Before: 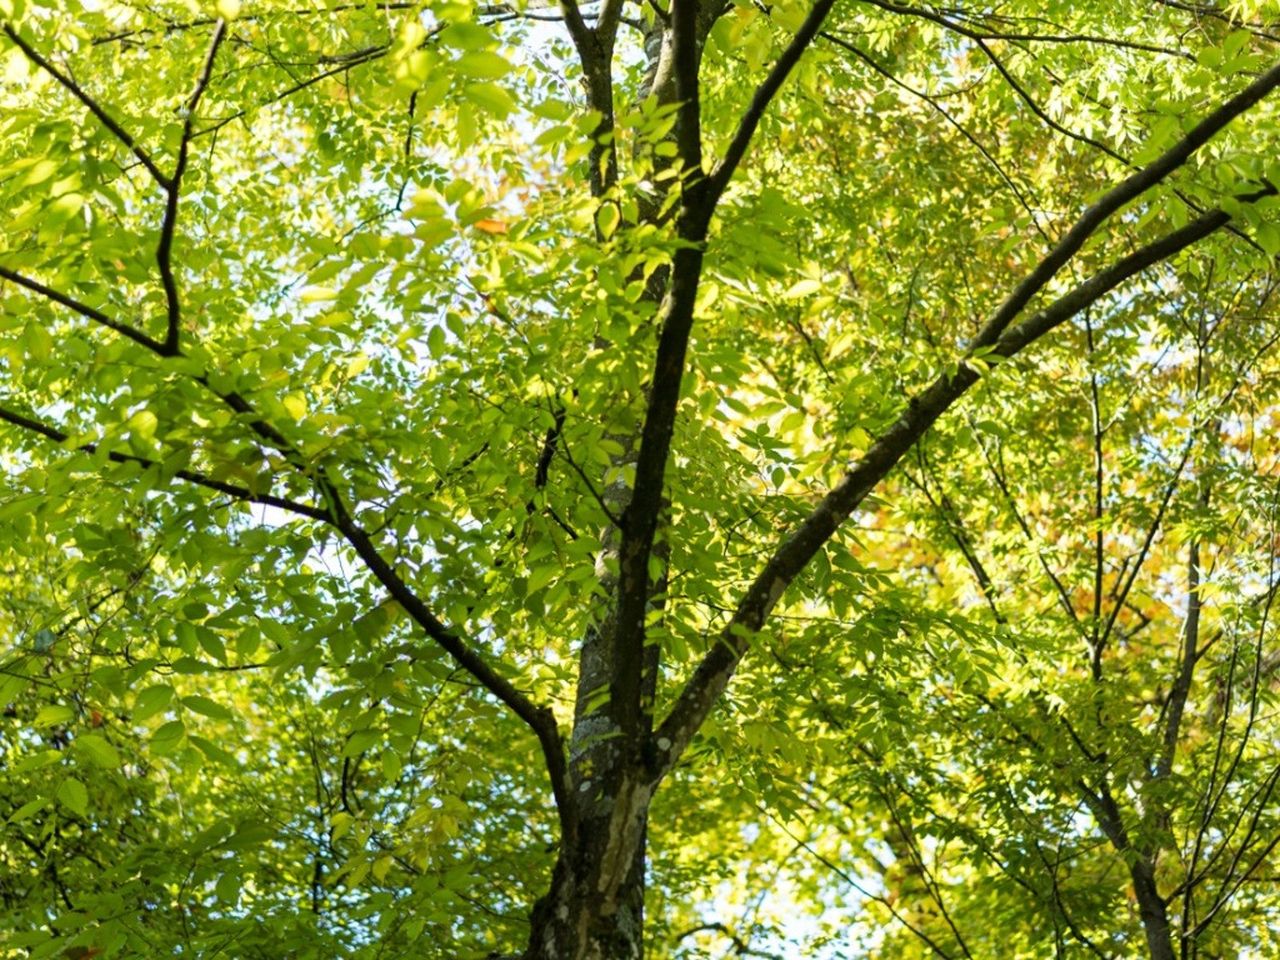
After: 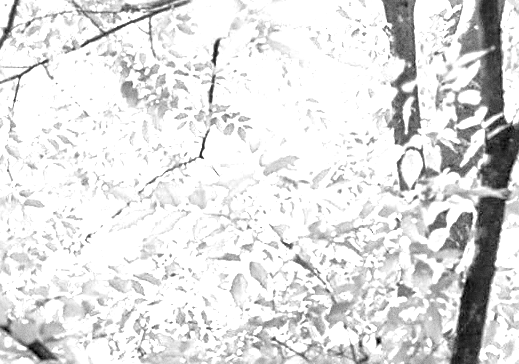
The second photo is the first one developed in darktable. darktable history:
exposure: black level correction 0, exposure 1 EV, compensate exposure bias true, compensate highlight preservation false
sharpen: on, module defaults
contrast brightness saturation: saturation -0.1
grain: coarseness 0.09 ISO
tone equalizer: -7 EV 0.15 EV, -6 EV 0.6 EV, -5 EV 1.15 EV, -4 EV 1.33 EV, -3 EV 1.15 EV, -2 EV 0.6 EV, -1 EV 0.15 EV, mask exposure compensation -0.5 EV
monochrome: a -3.63, b -0.465
color balance rgb: linear chroma grading › global chroma 42%, perceptual saturation grading › global saturation 42%, perceptual brilliance grading › global brilliance 25%, global vibrance 33%
crop: left 15.452%, top 5.459%, right 43.956%, bottom 56.62%
